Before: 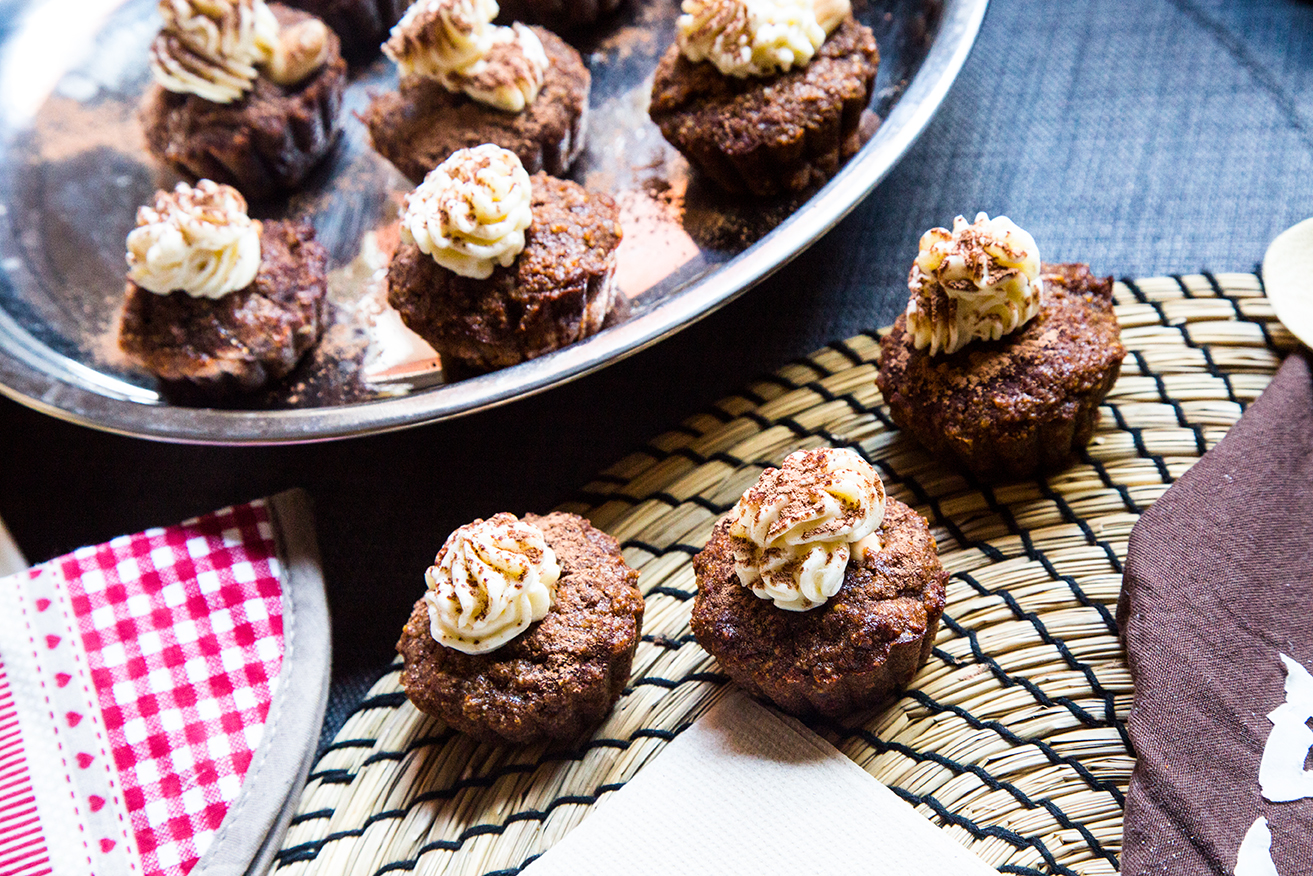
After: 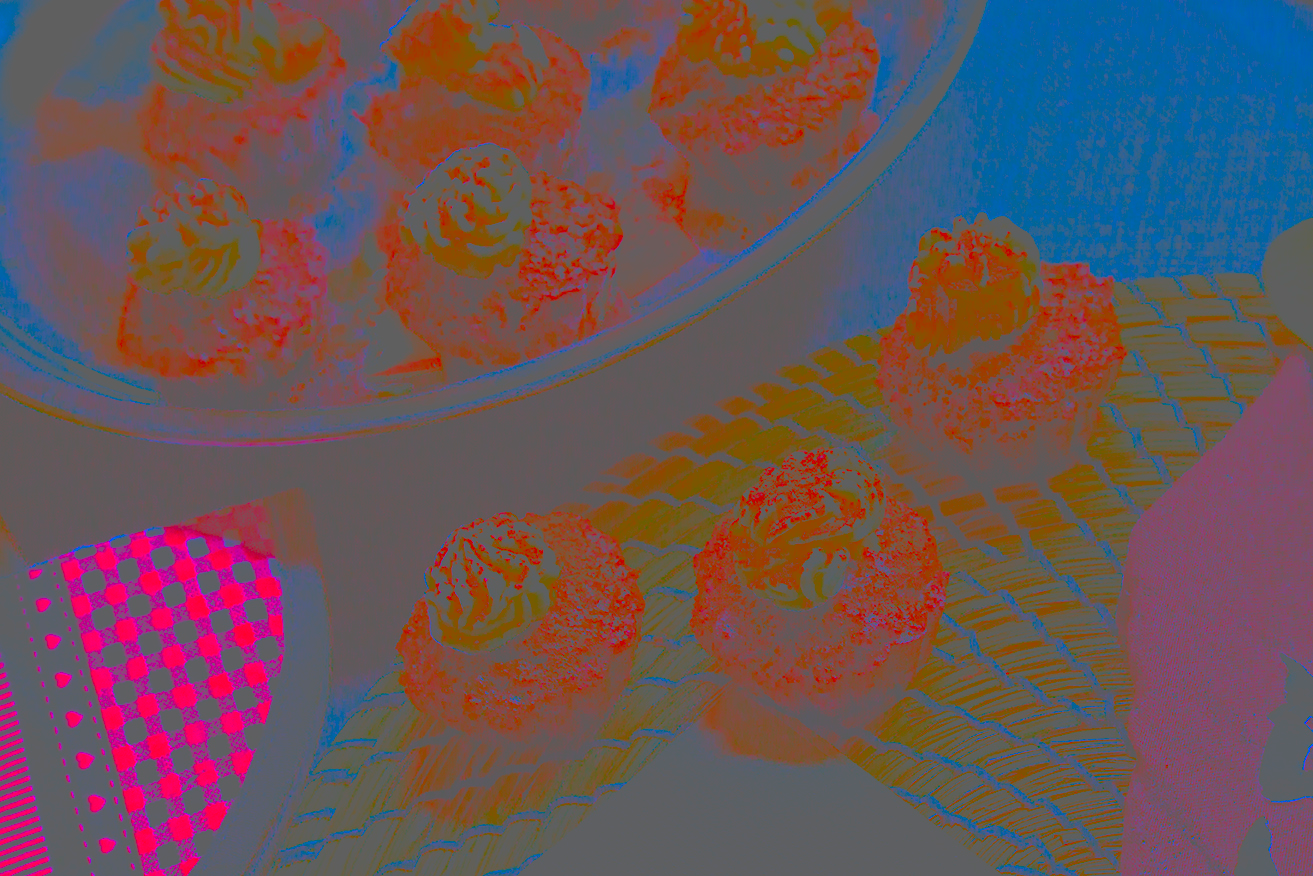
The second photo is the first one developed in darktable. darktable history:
contrast brightness saturation: contrast -0.98, brightness -0.172, saturation 0.767
